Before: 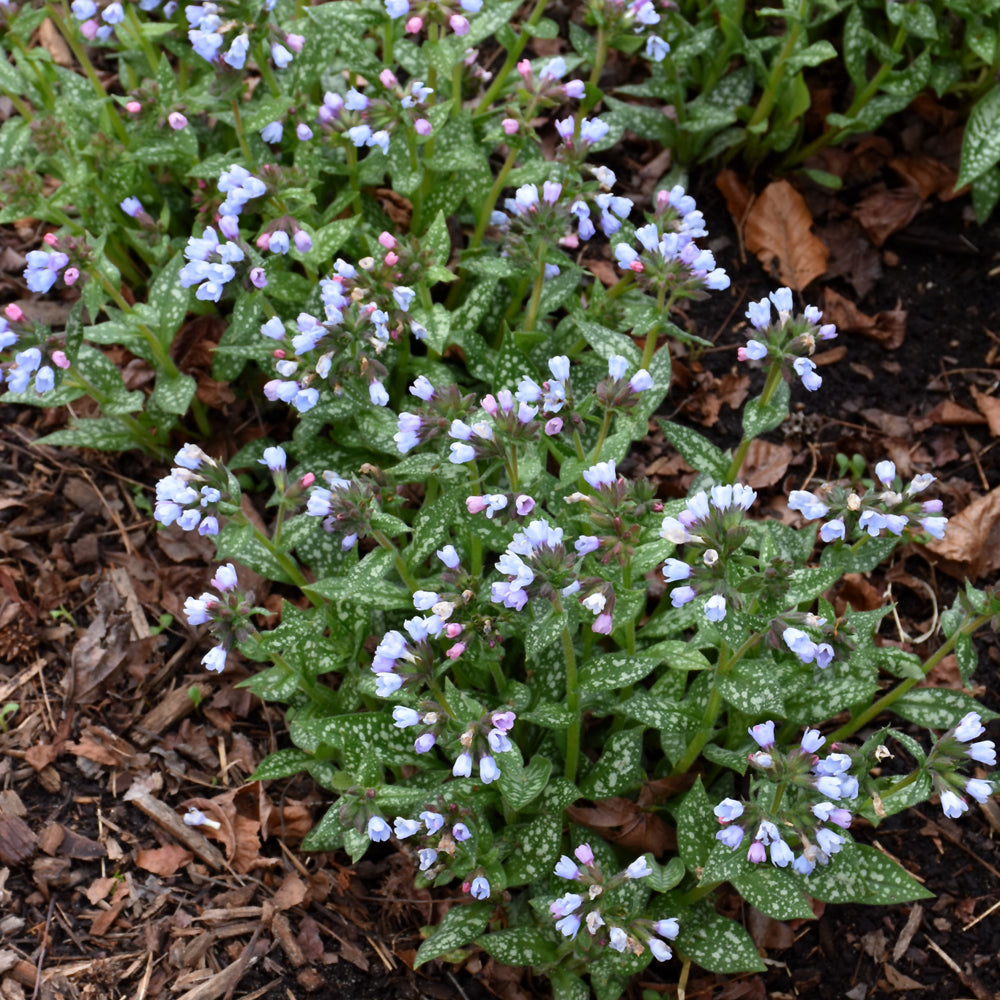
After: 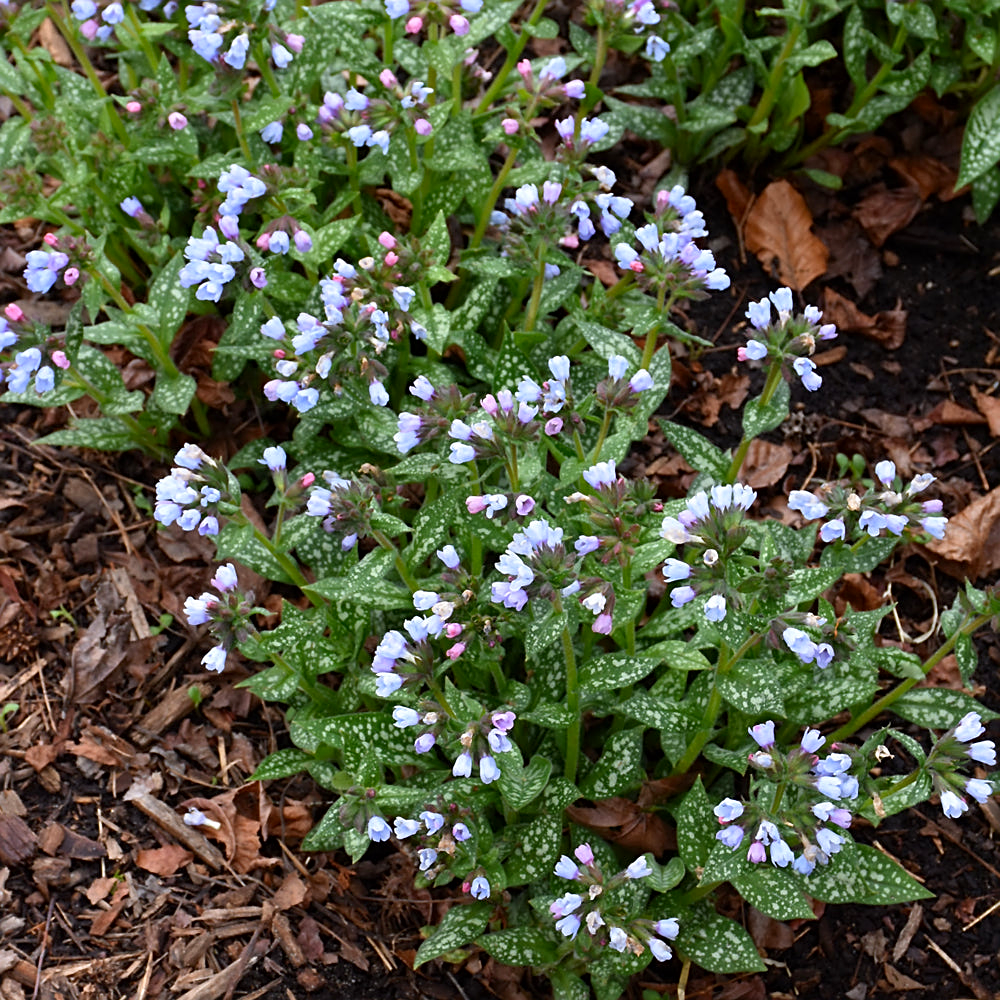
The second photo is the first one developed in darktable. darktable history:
sharpen: on, module defaults
contrast brightness saturation: contrast 0.04, saturation 0.156
